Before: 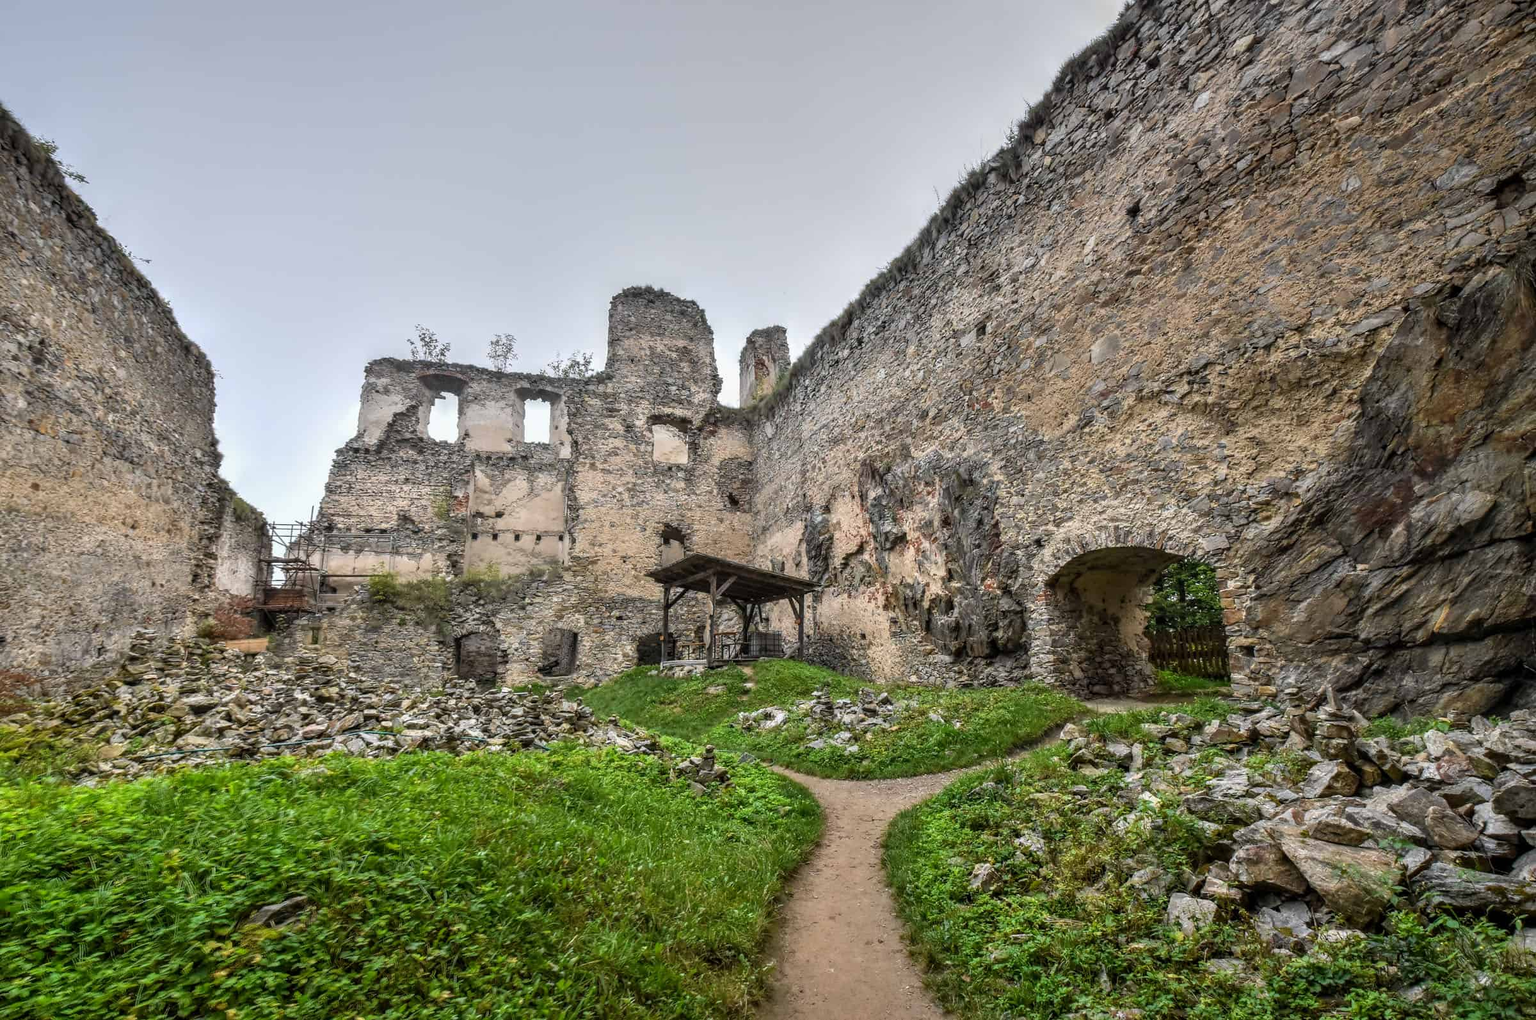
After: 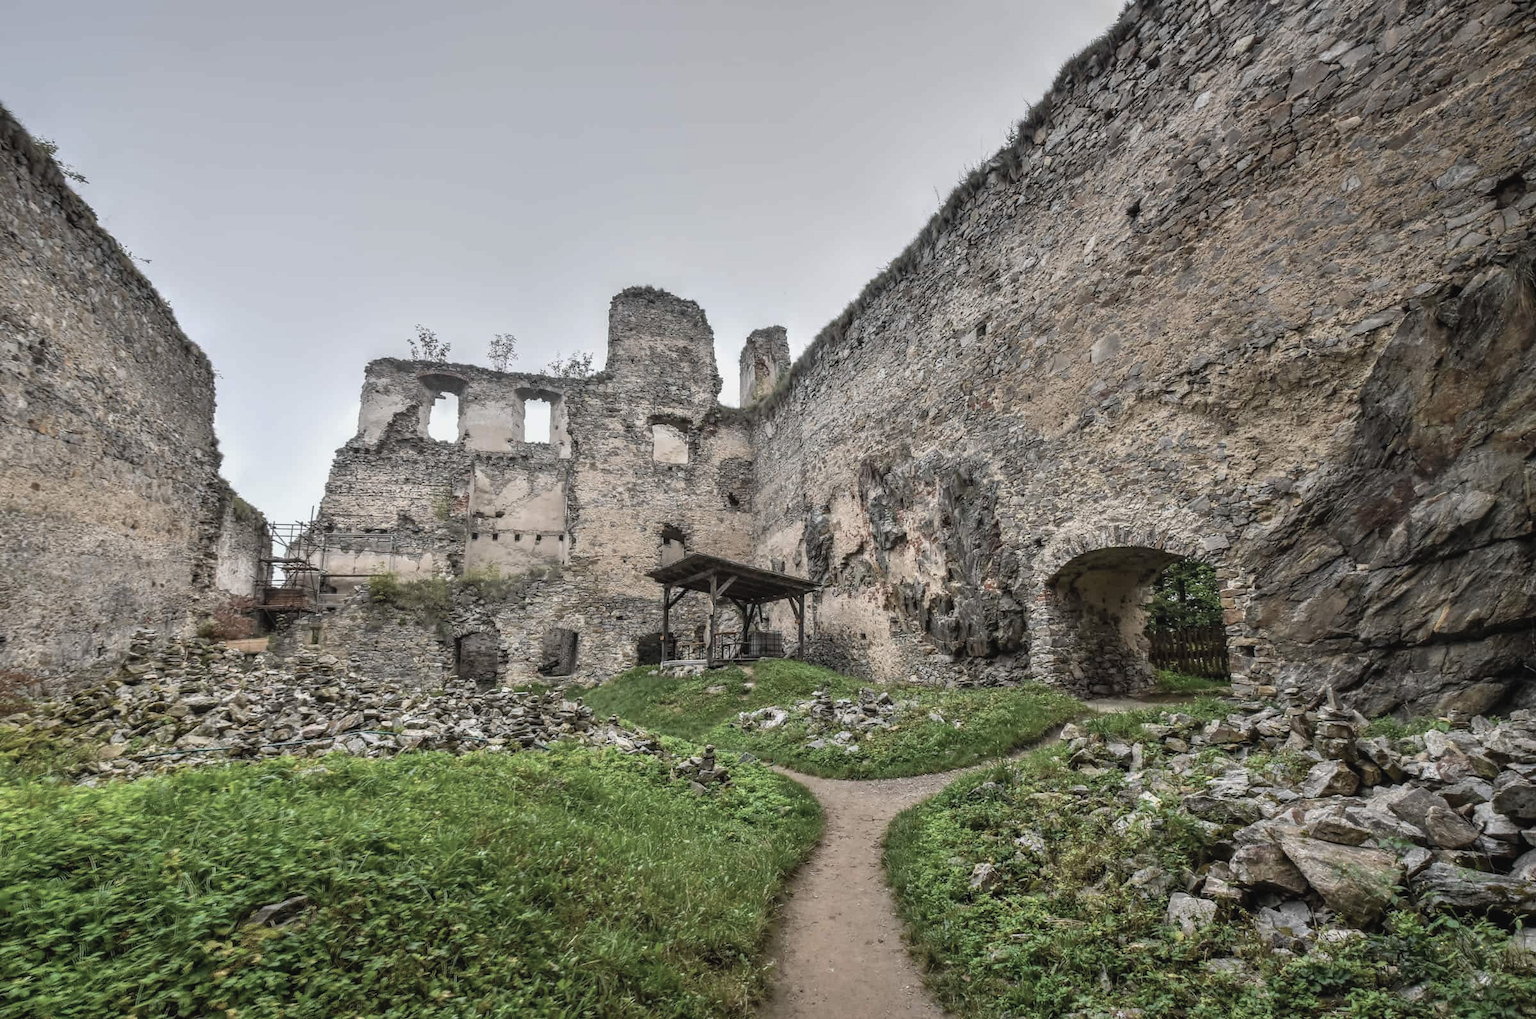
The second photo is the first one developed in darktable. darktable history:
contrast brightness saturation: contrast -0.059, saturation -0.405
